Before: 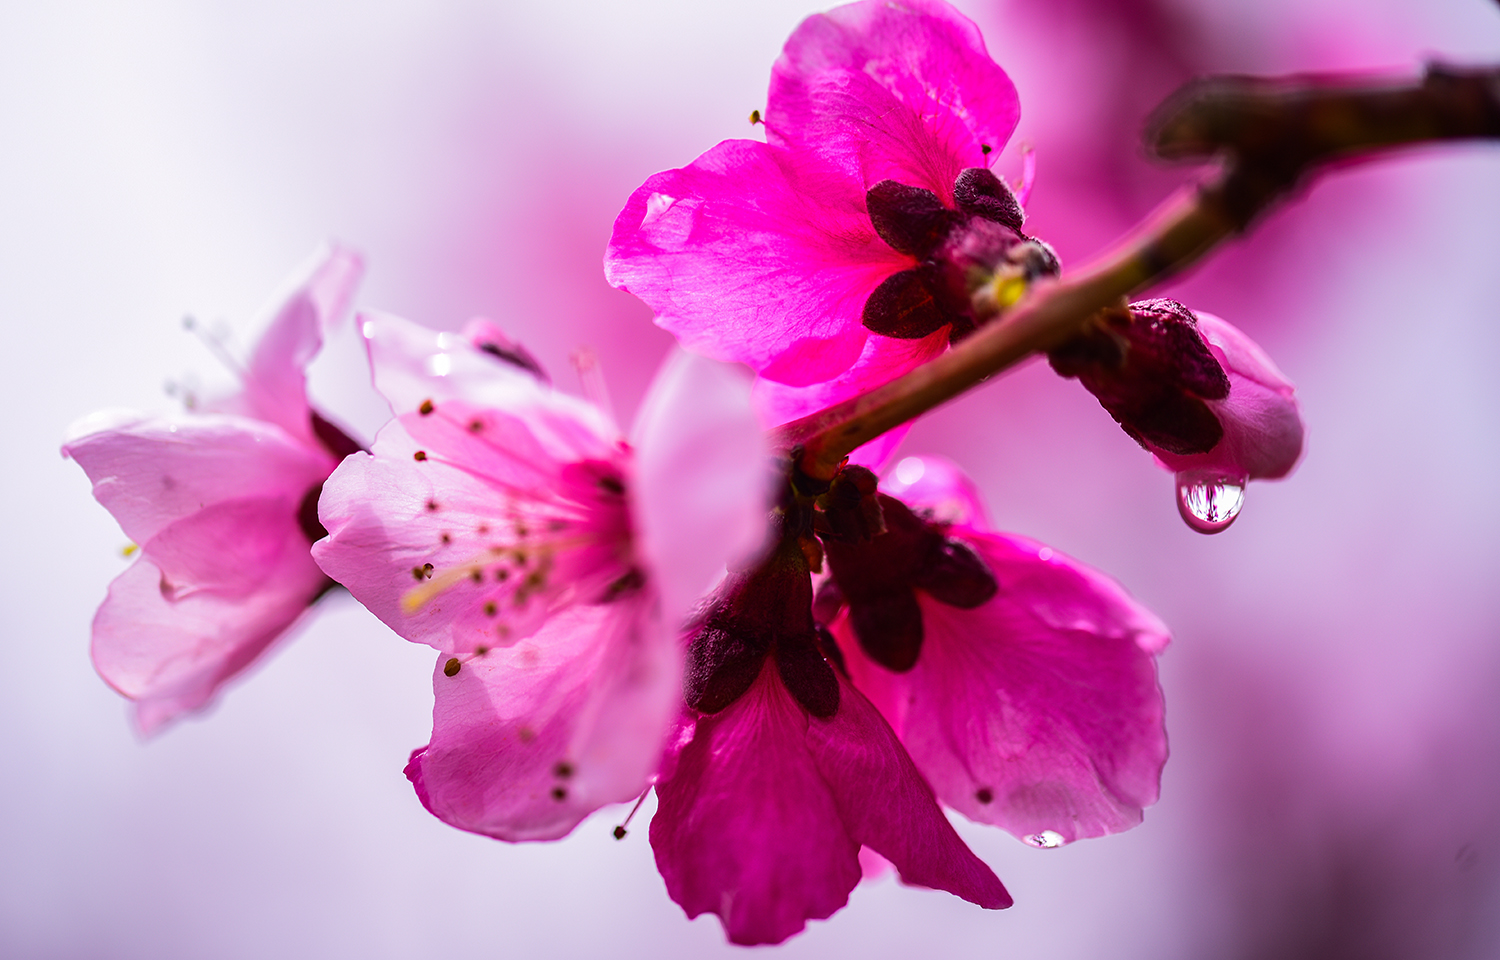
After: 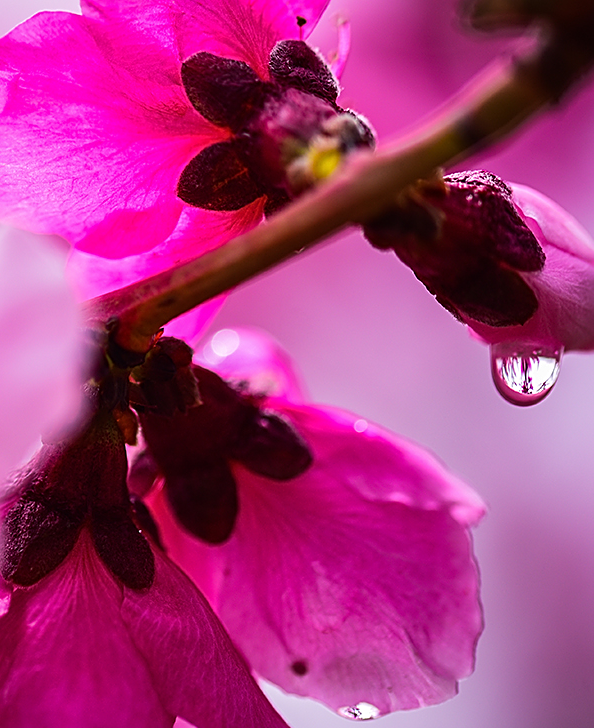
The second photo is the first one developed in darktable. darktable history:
sharpen: amount 0.55
exposure: compensate highlight preservation false
crop: left 45.721%, top 13.393%, right 14.118%, bottom 10.01%
